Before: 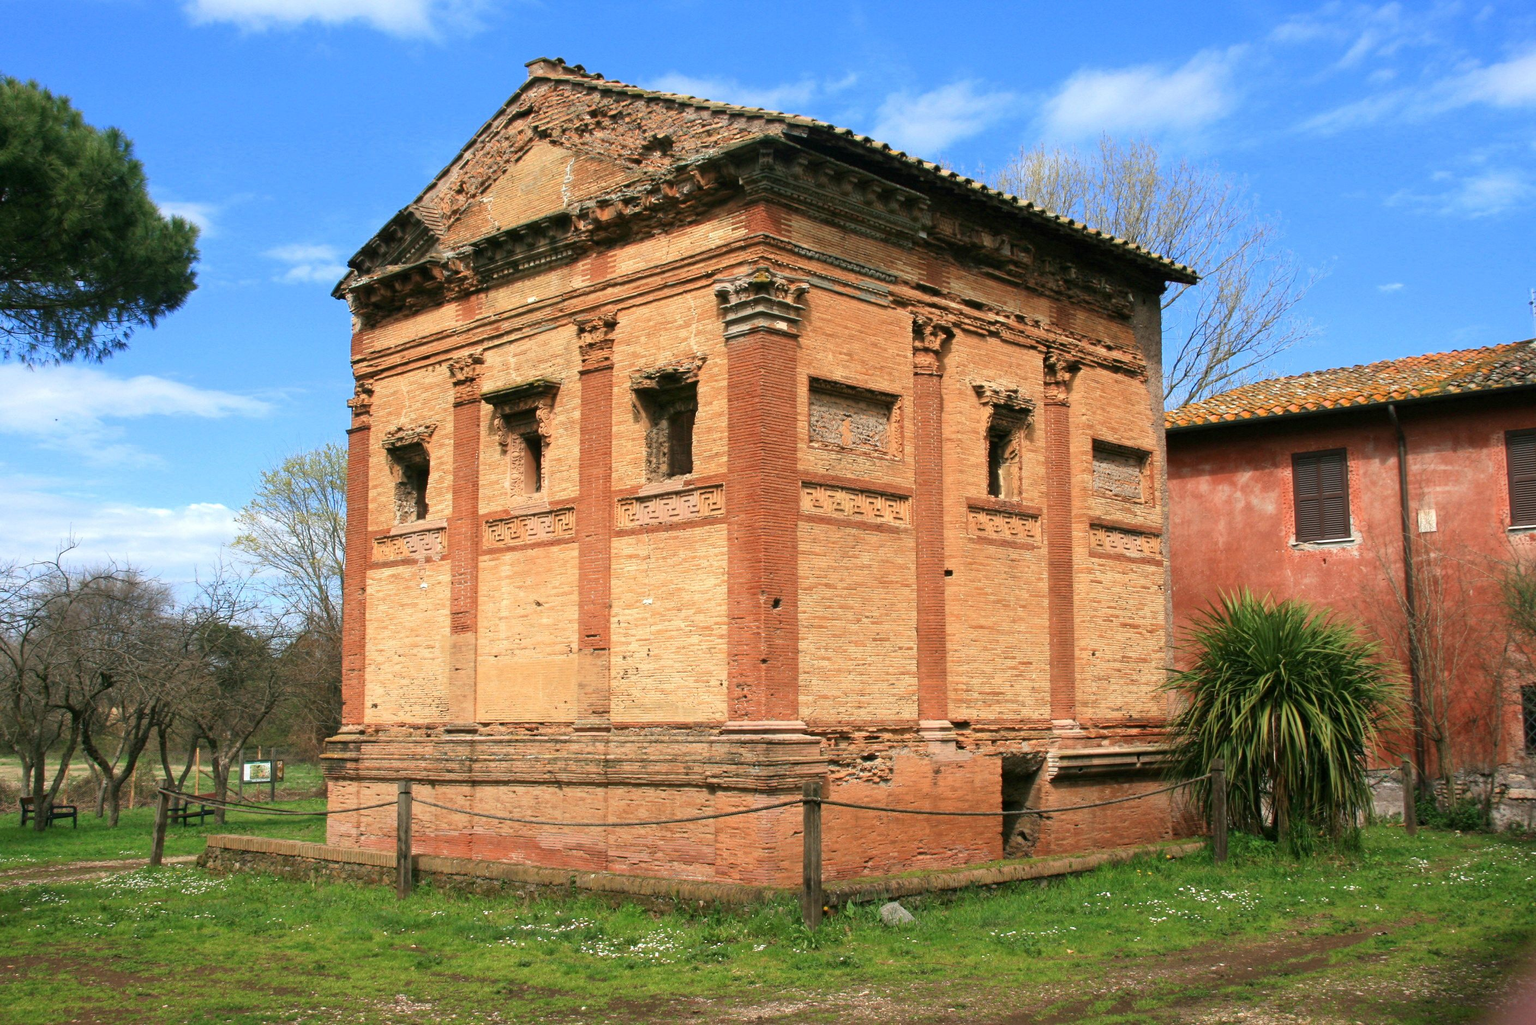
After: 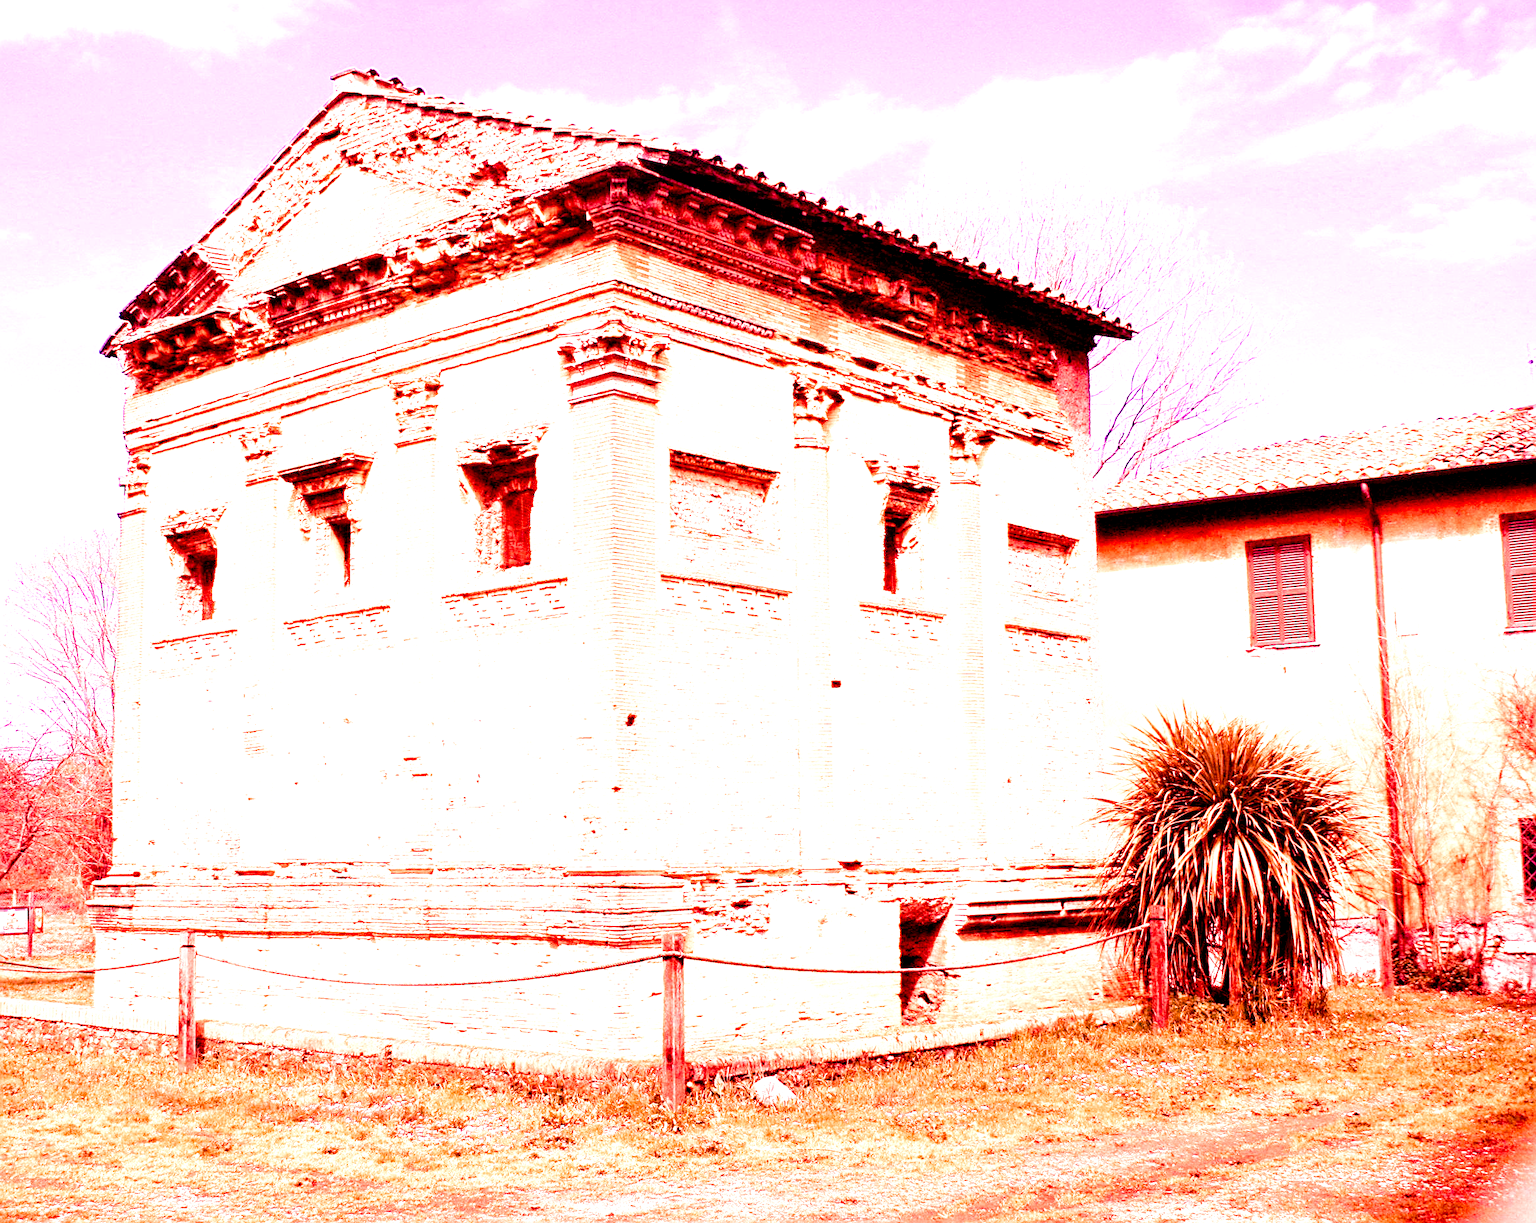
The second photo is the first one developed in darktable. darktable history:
crop: left 16.145%
local contrast: highlights 100%, shadows 100%, detail 120%, midtone range 0.2
white balance: red 4.26, blue 1.802
sharpen: on, module defaults
exposure: black level correction 0, exposure 0.9 EV, compensate exposure bias true, compensate highlight preservation false
color balance rgb: perceptual saturation grading › mid-tones 6.33%, perceptual saturation grading › shadows 72.44%, perceptual brilliance grading › highlights 11.59%, contrast 5.05%
filmic rgb: middle gray luminance 29%, black relative exposure -10.3 EV, white relative exposure 5.5 EV, threshold 6 EV, target black luminance 0%, hardness 3.95, latitude 2.04%, contrast 1.132, highlights saturation mix 5%, shadows ↔ highlights balance 15.11%, add noise in highlights 0, preserve chrominance no, color science v3 (2019), use custom middle-gray values true, iterations of high-quality reconstruction 0, contrast in highlights soft, enable highlight reconstruction true
